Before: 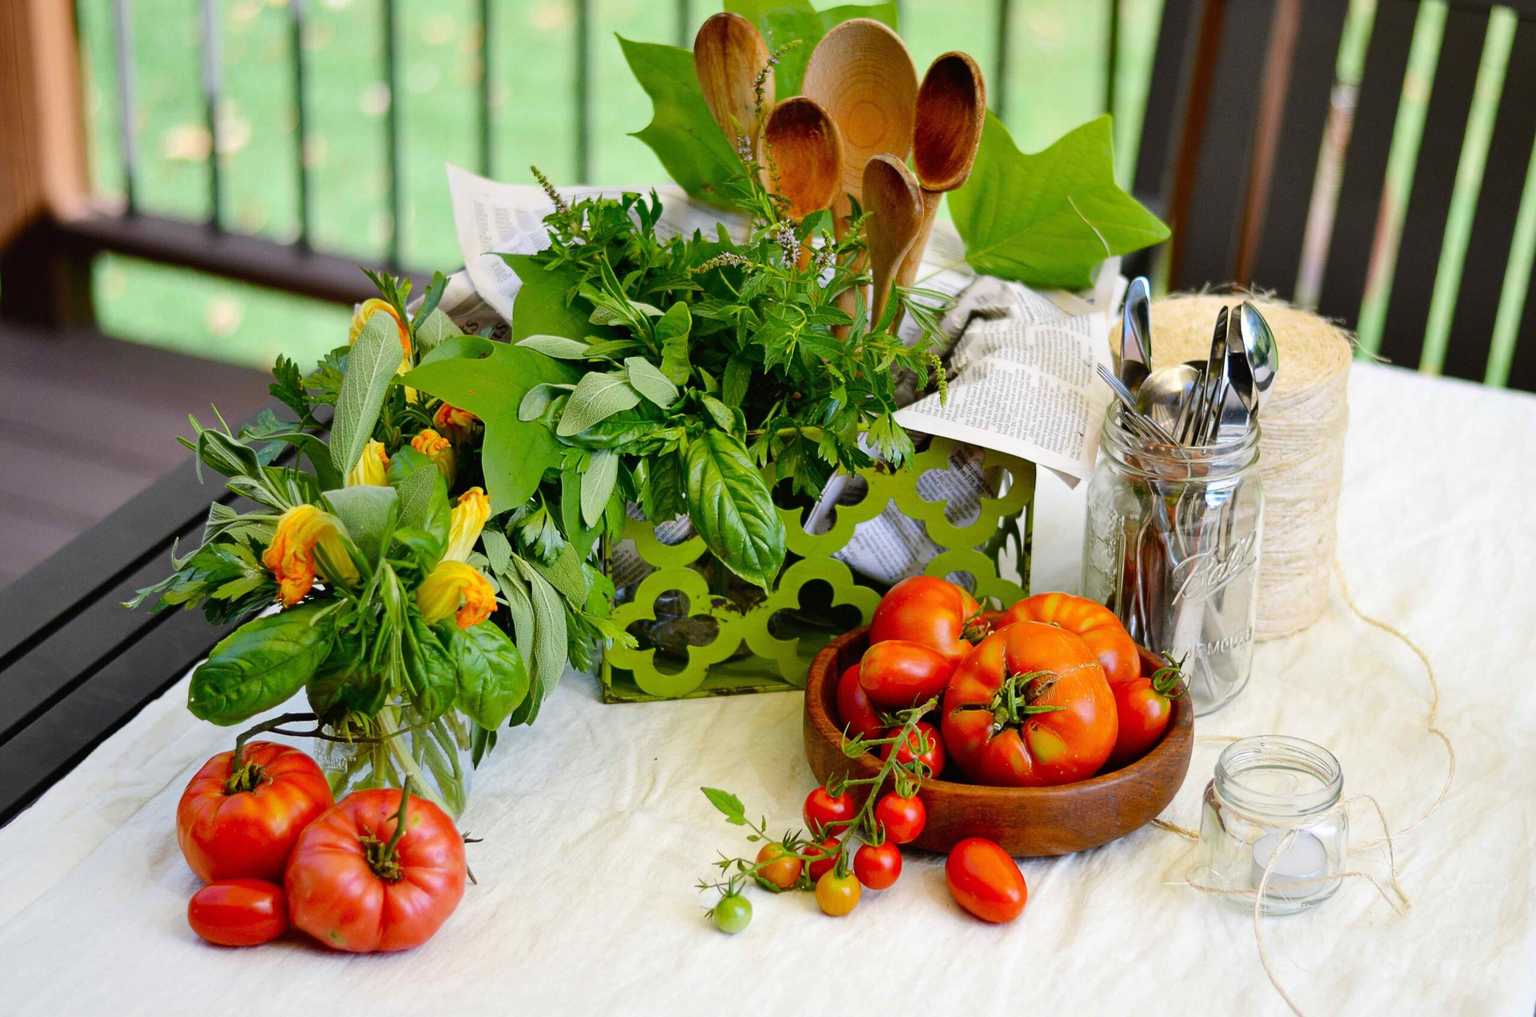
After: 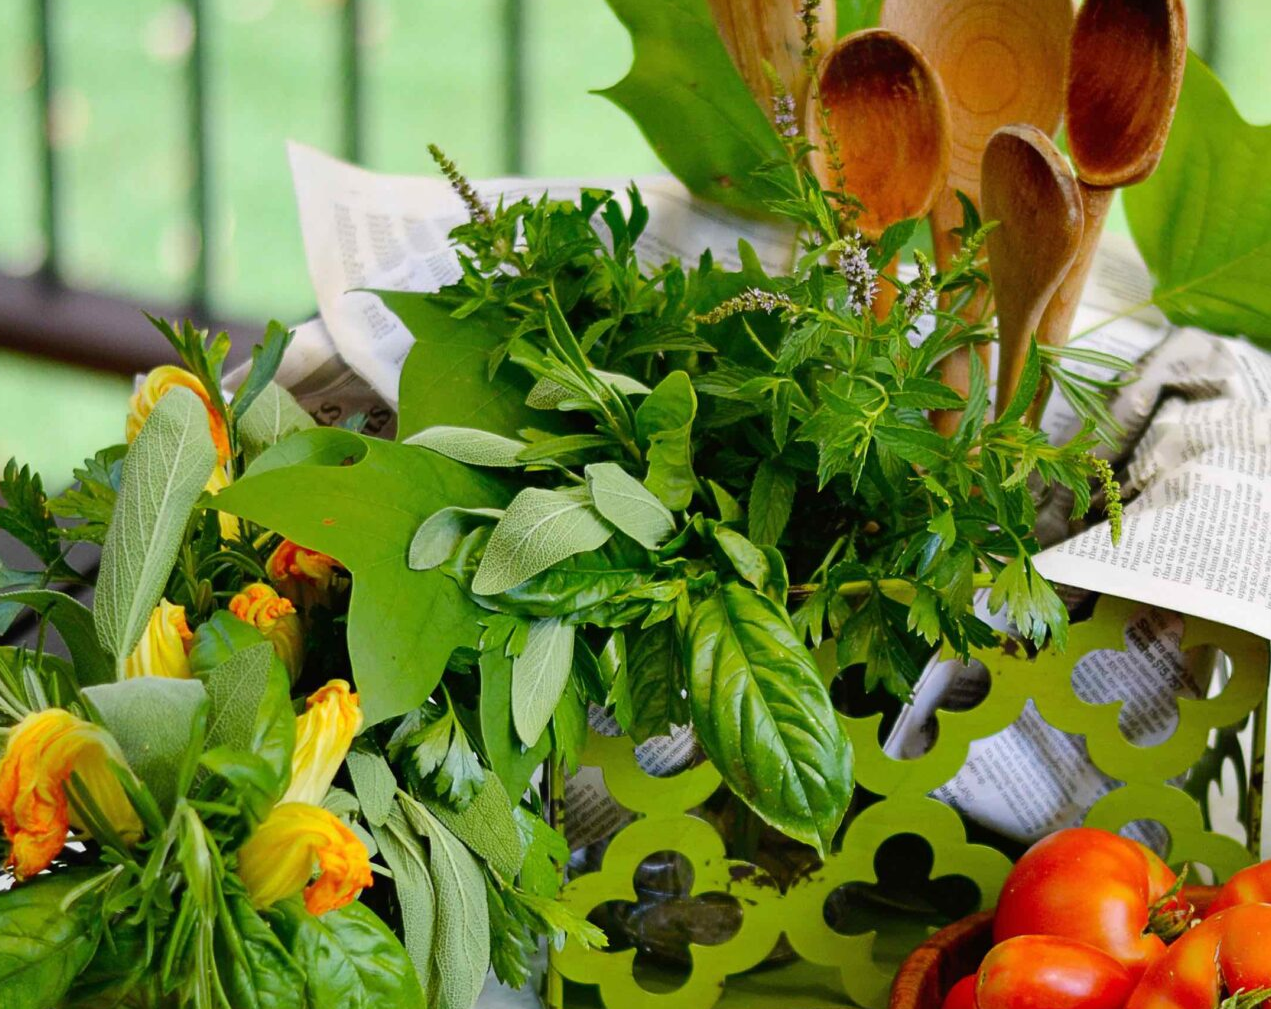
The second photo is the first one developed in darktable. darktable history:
crop: left 17.823%, top 7.803%, right 32.491%, bottom 32.652%
